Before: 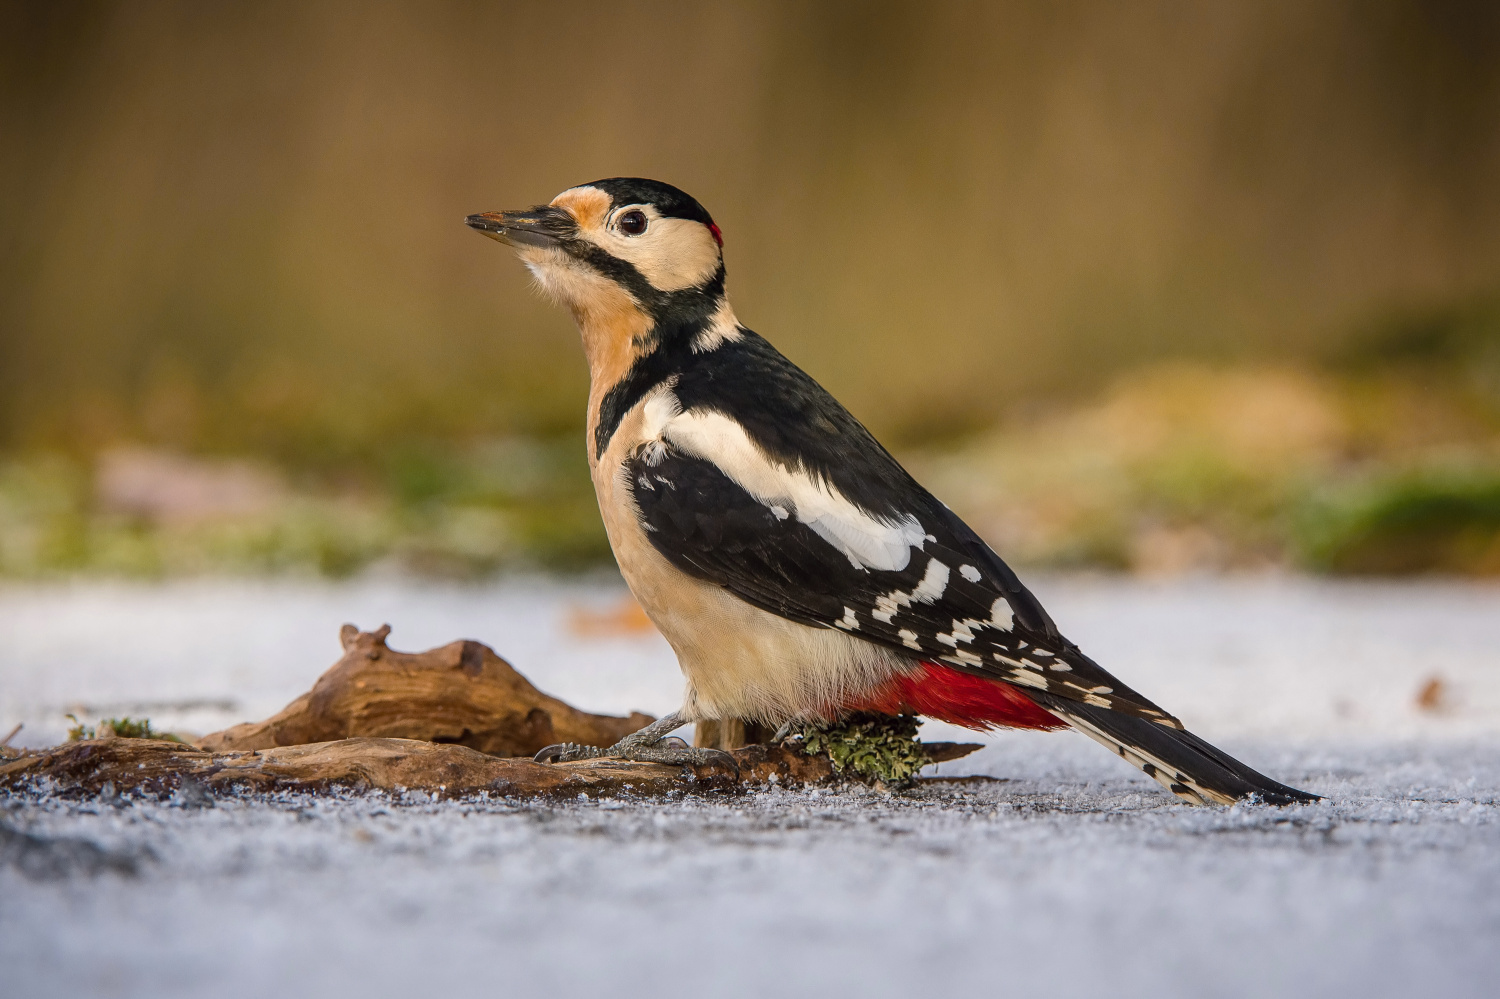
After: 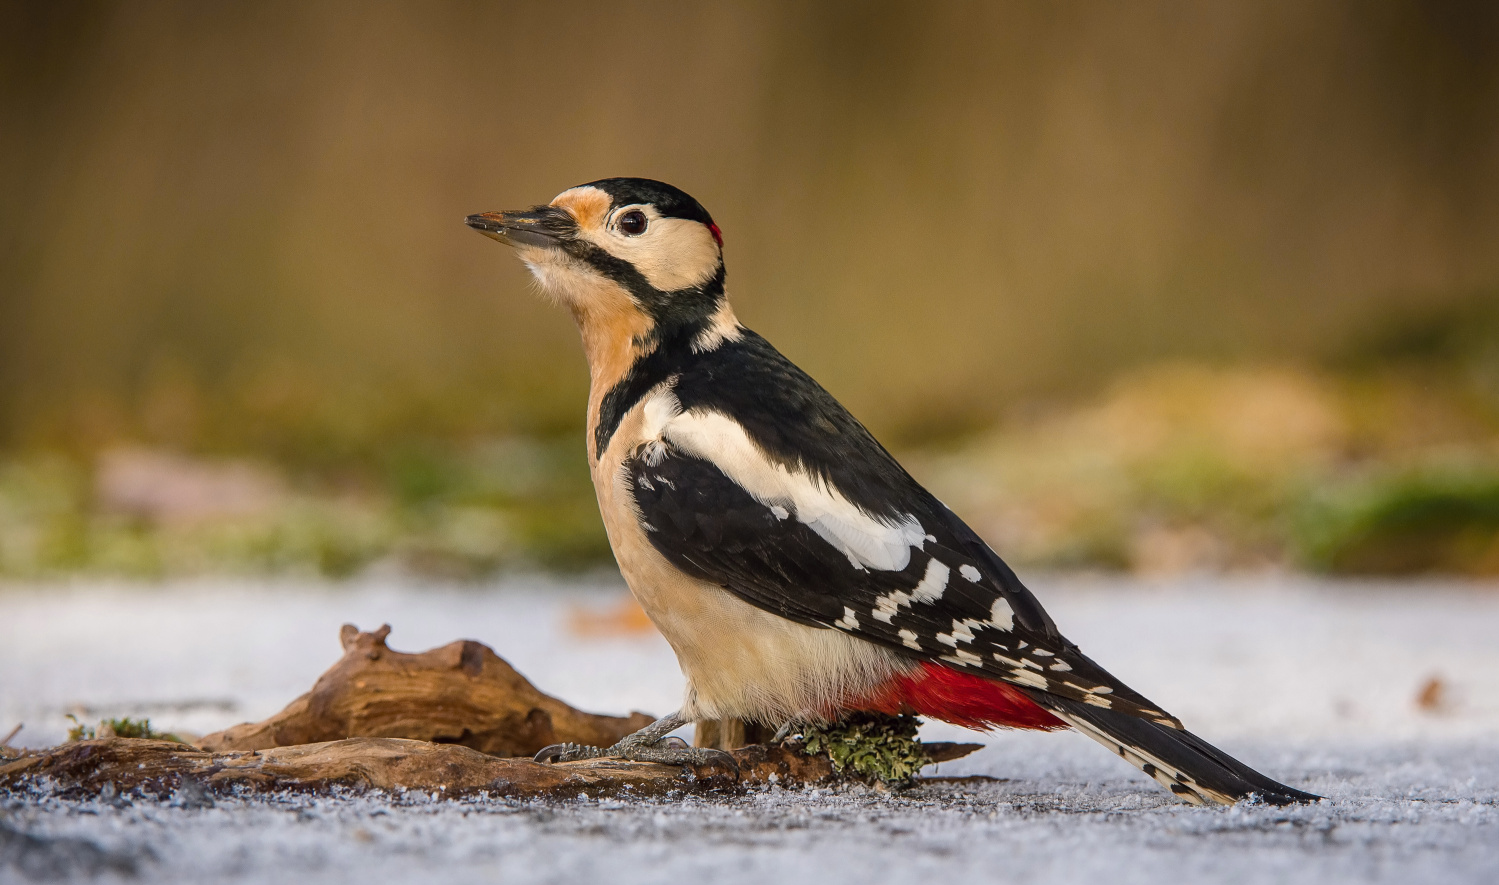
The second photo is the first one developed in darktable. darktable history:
crop and rotate: top 0%, bottom 11.39%
